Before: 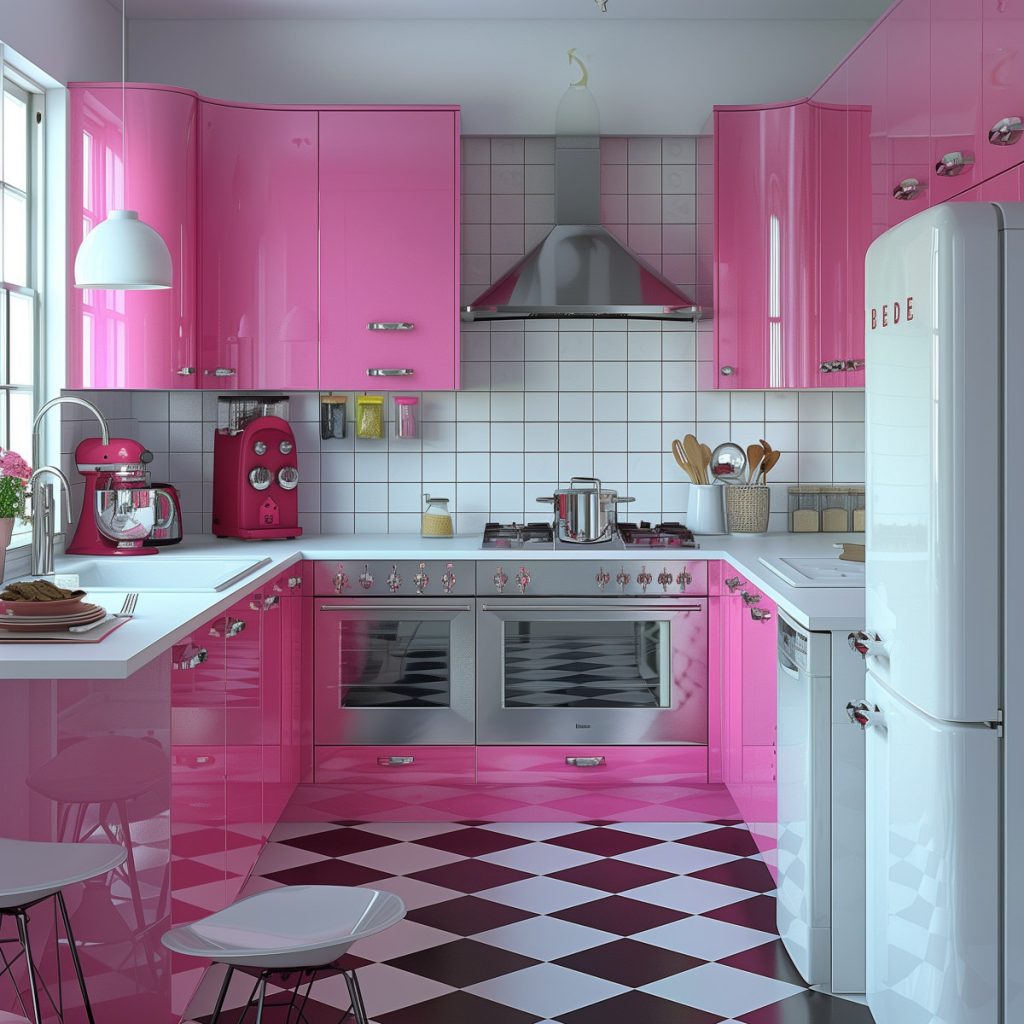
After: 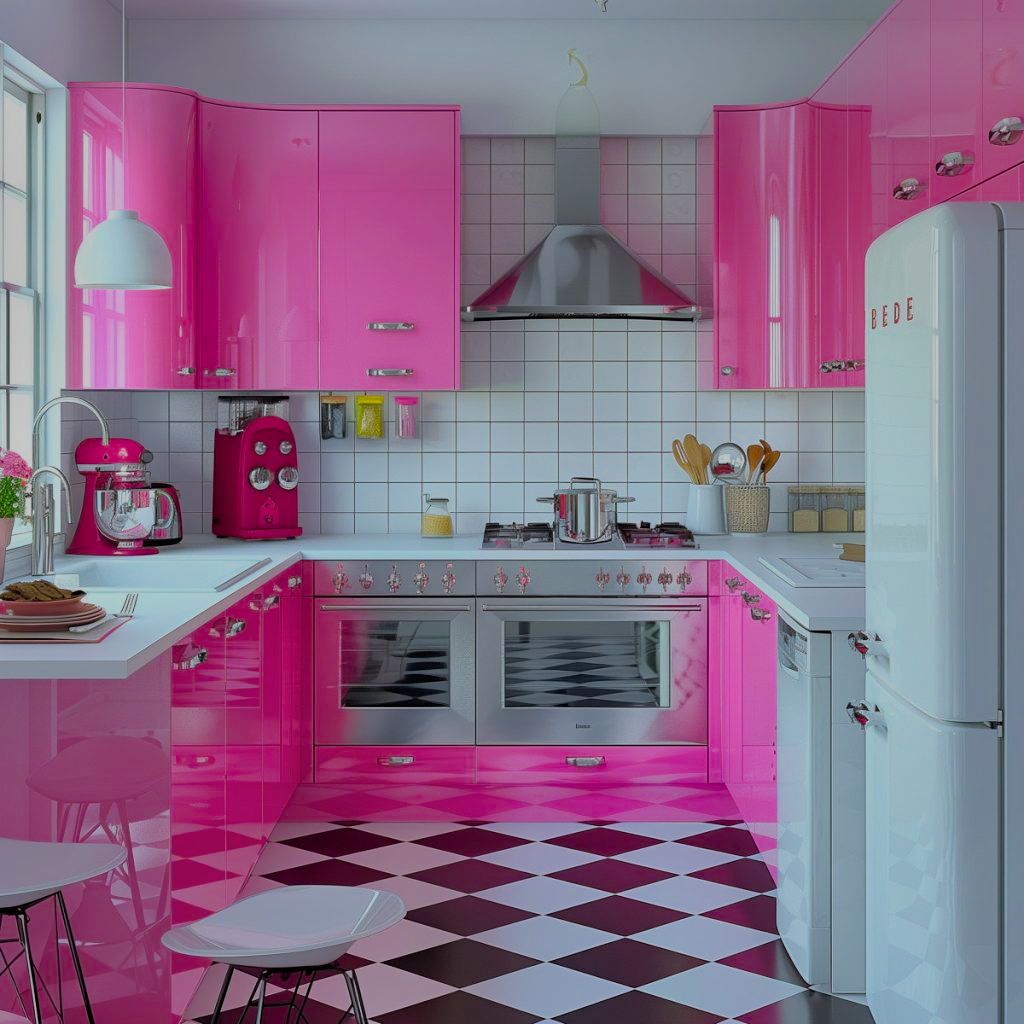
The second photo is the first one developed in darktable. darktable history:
shadows and highlights: radius 107.2, shadows 45.1, highlights -66.43, low approximation 0.01, soften with gaussian
filmic rgb: black relative exposure -8.75 EV, white relative exposure 4.98 EV, target black luminance 0%, hardness 3.78, latitude 66.24%, contrast 0.834, shadows ↔ highlights balance 19.91%
color balance rgb: perceptual saturation grading › global saturation 39.234%, global vibrance 20%
levels: white 99.9%
